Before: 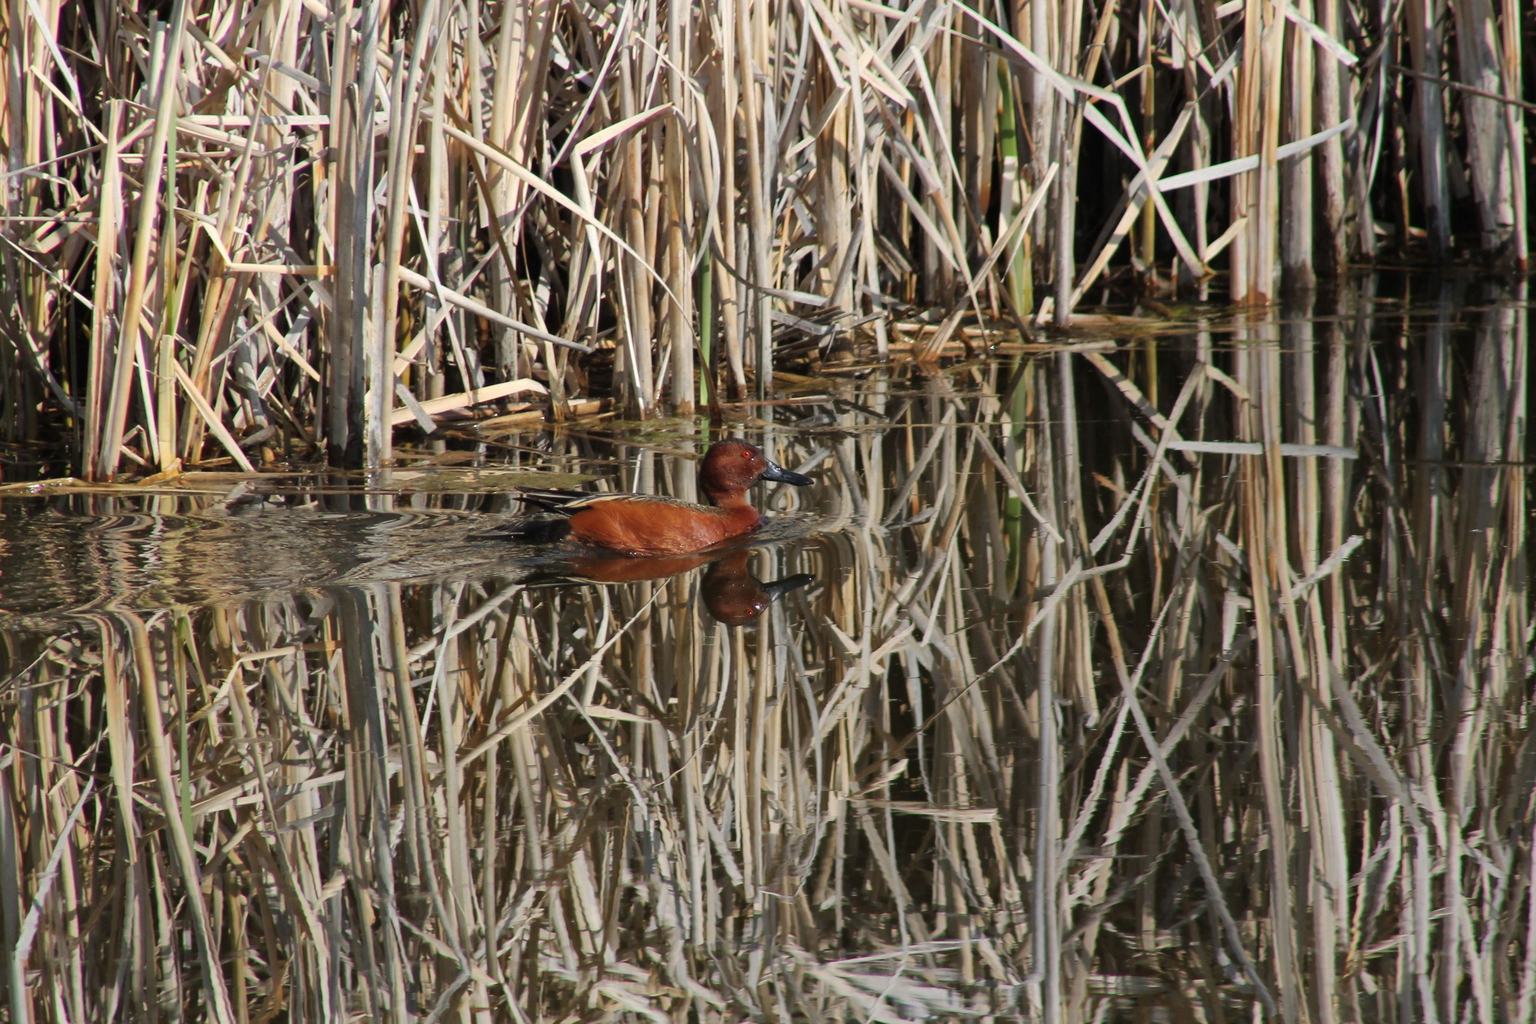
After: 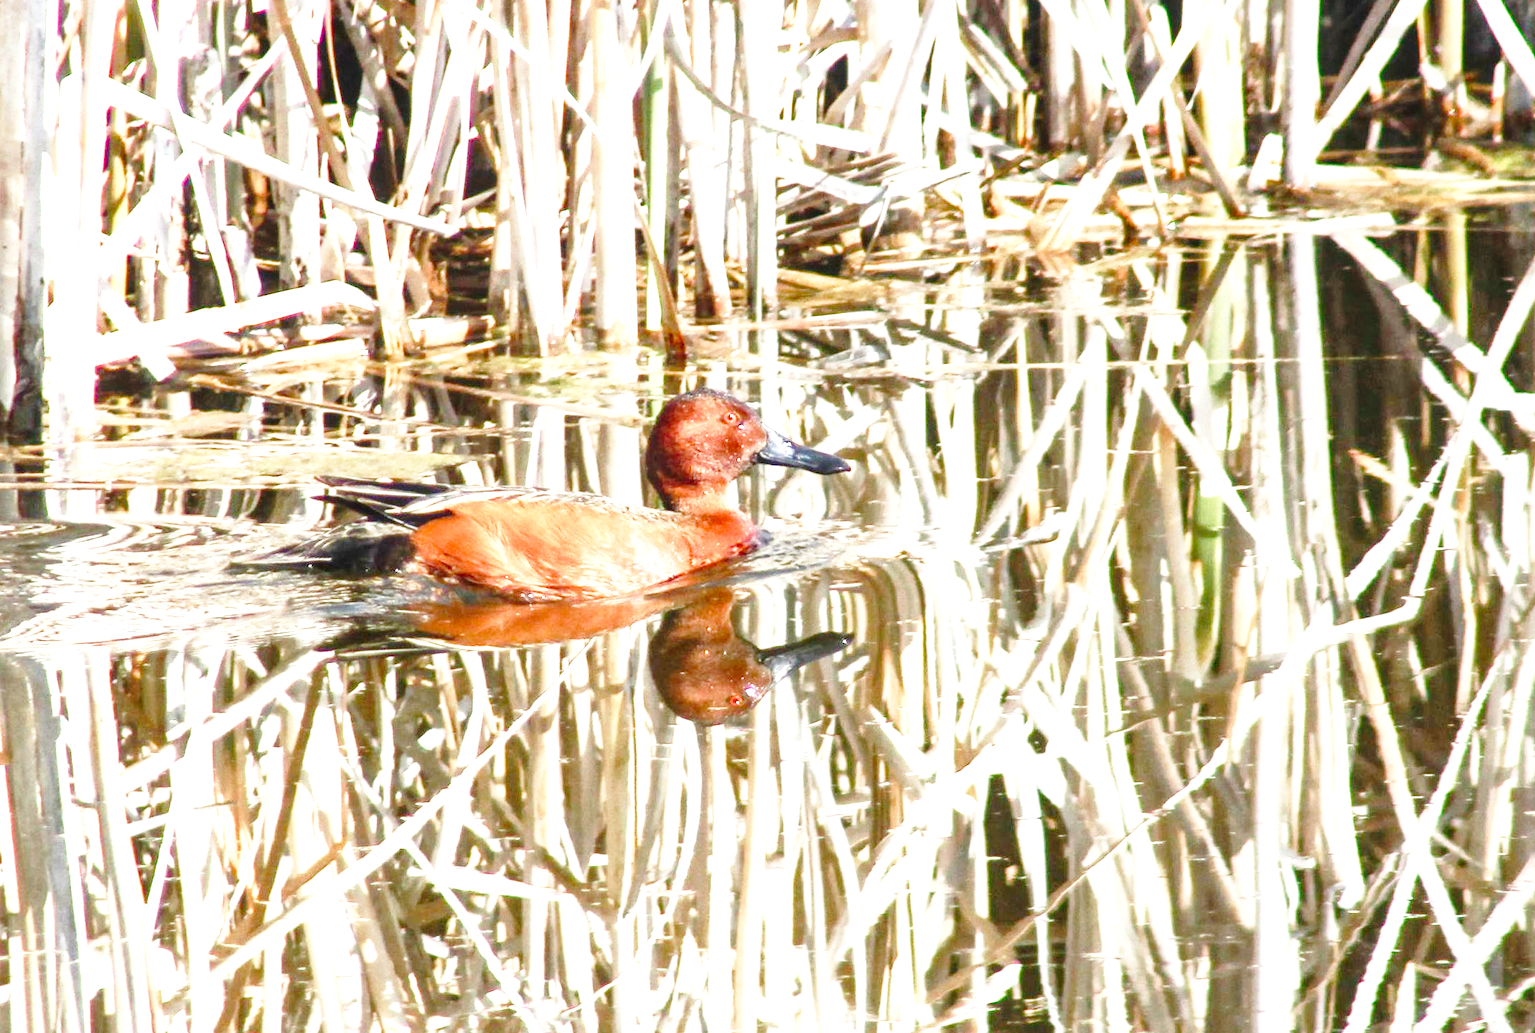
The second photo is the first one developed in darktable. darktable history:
local contrast: detail 130%
crop and rotate: left 22.131%, top 21.642%, right 22.133%, bottom 22.106%
color balance rgb: perceptual saturation grading › global saturation 25.334%, perceptual saturation grading › highlights -50.319%, perceptual saturation grading › shadows 31.177%
base curve: curves: ch0 [(0, 0) (0.028, 0.03) (0.121, 0.232) (0.46, 0.748) (0.859, 0.968) (1, 1)], preserve colors none
exposure: exposure 2.242 EV, compensate highlight preservation false
